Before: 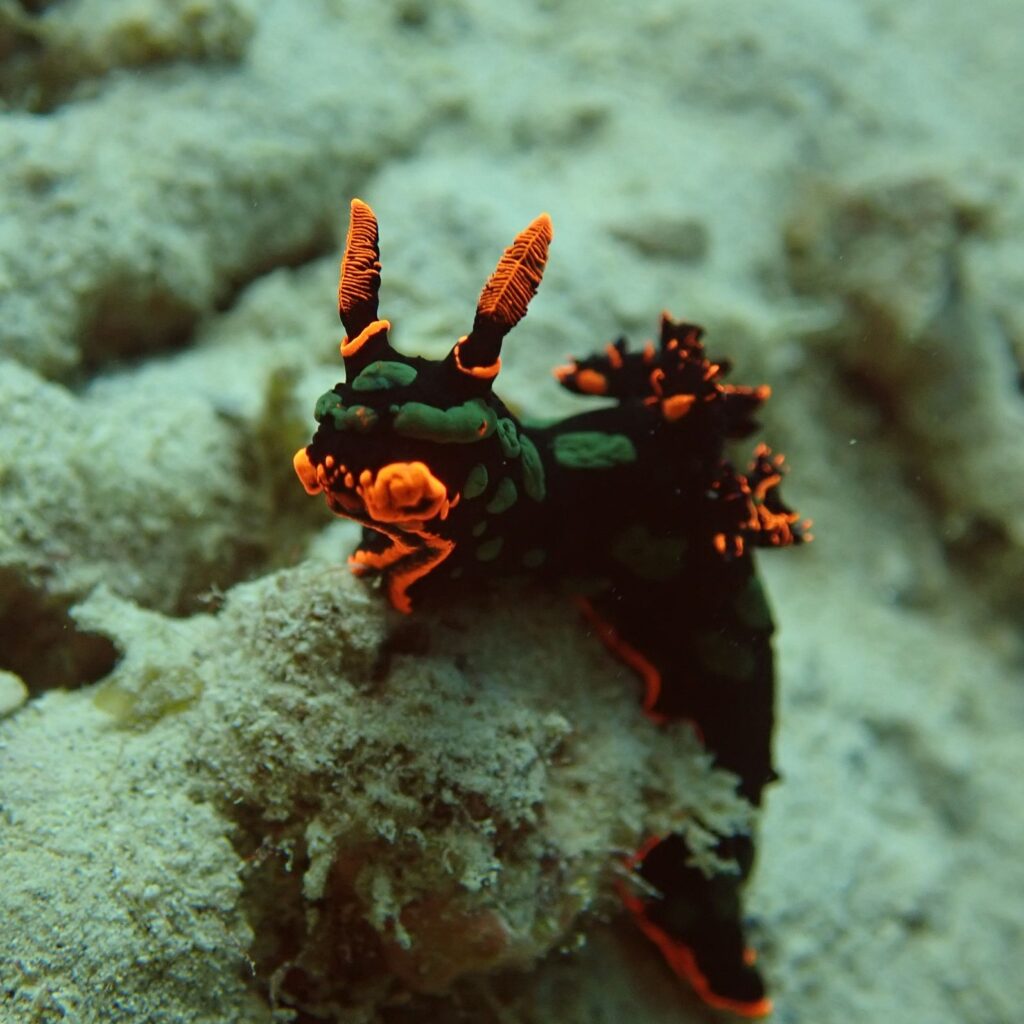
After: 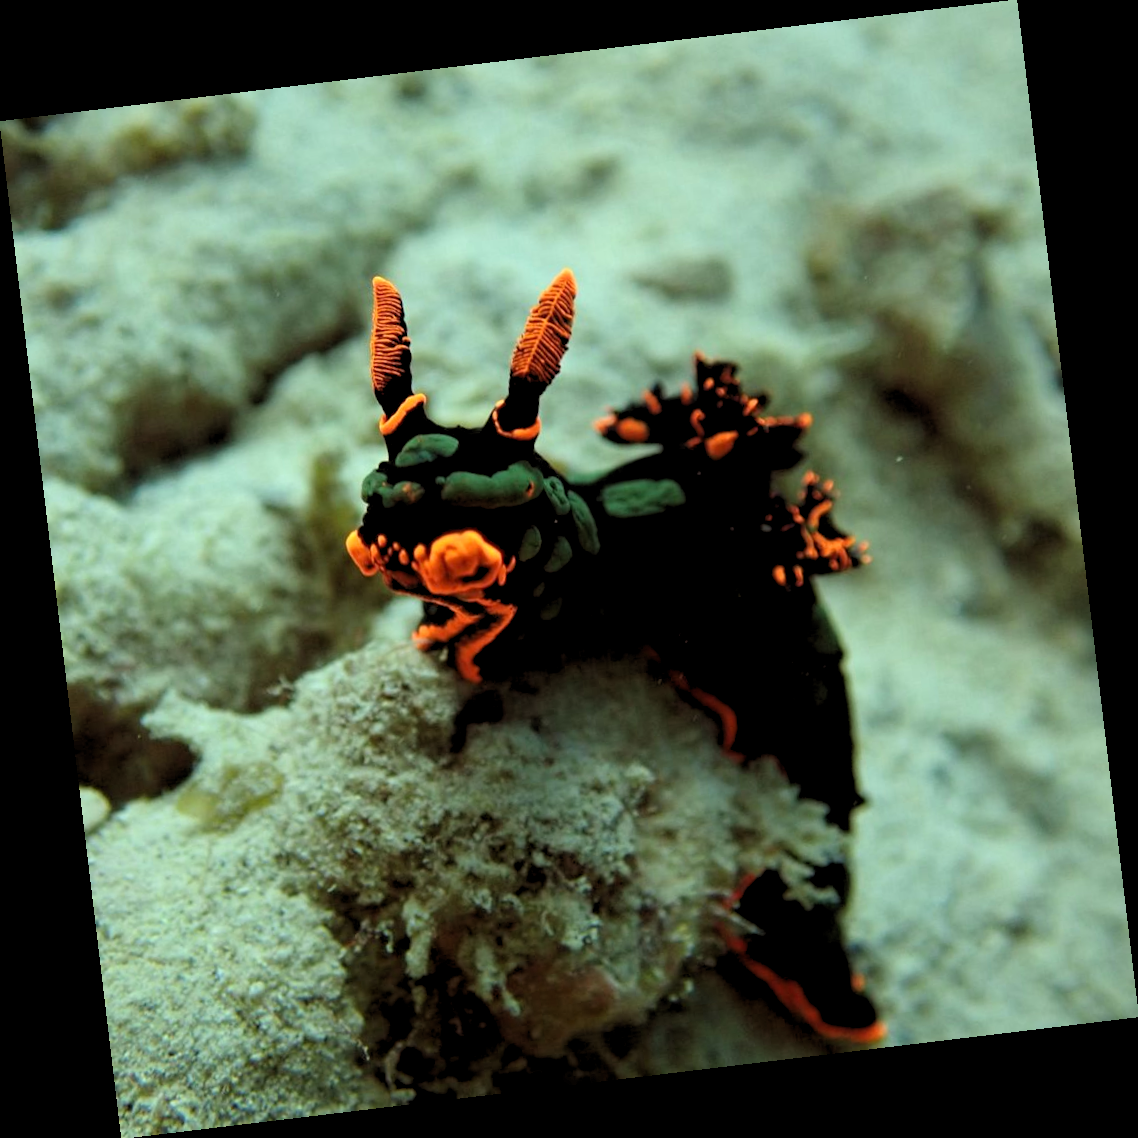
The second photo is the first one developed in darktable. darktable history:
rotate and perspective: rotation -6.83°, automatic cropping off
rgb levels: levels [[0.01, 0.419, 0.839], [0, 0.5, 1], [0, 0.5, 1]]
